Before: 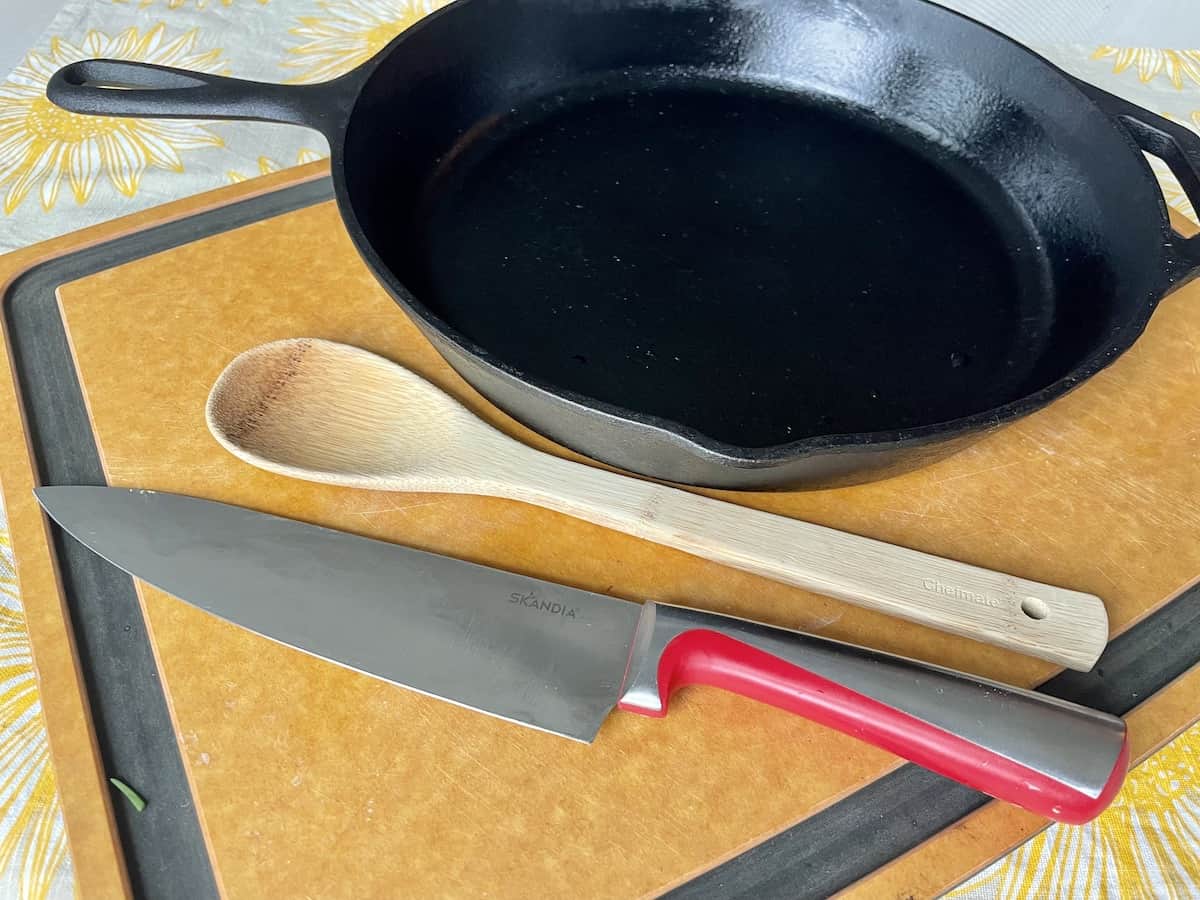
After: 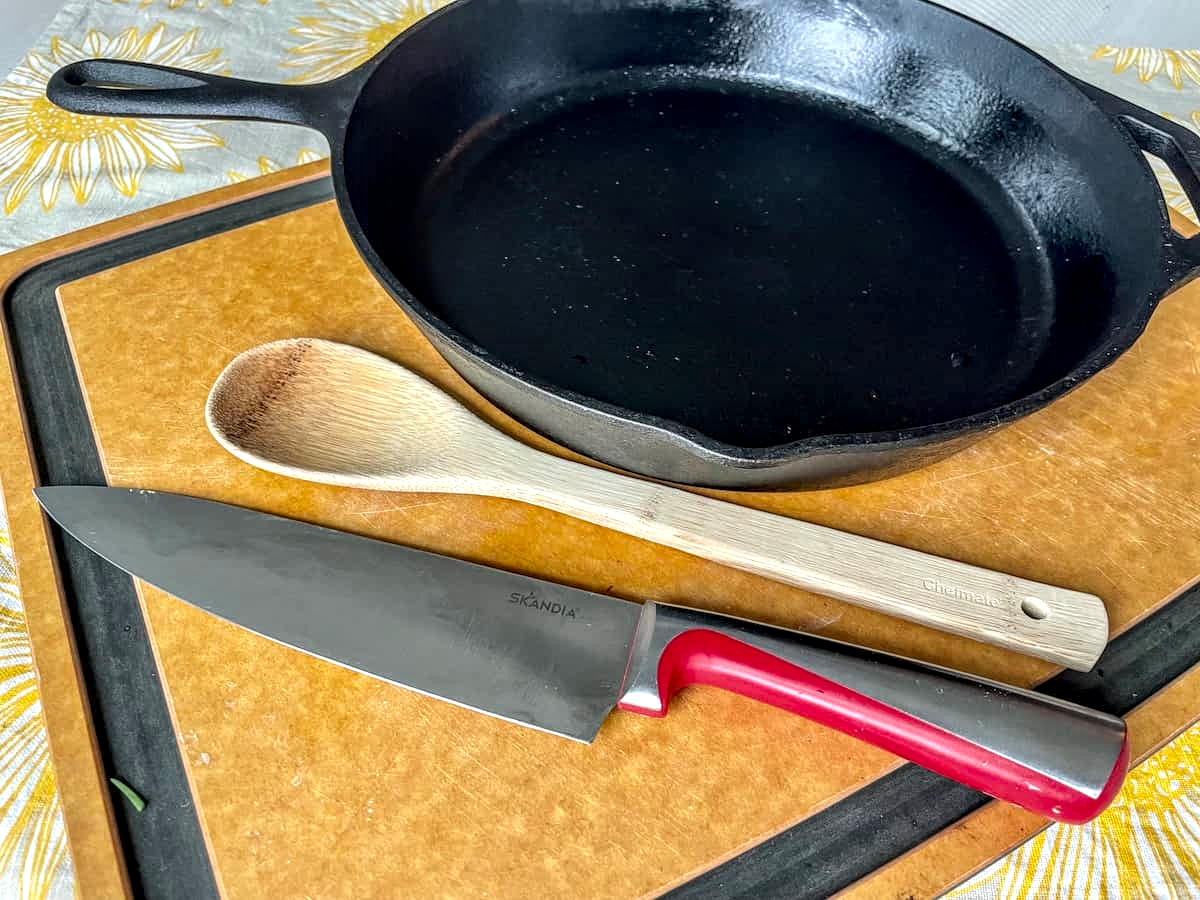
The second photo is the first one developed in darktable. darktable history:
local contrast: highlights 5%, shadows 1%, detail 182%
